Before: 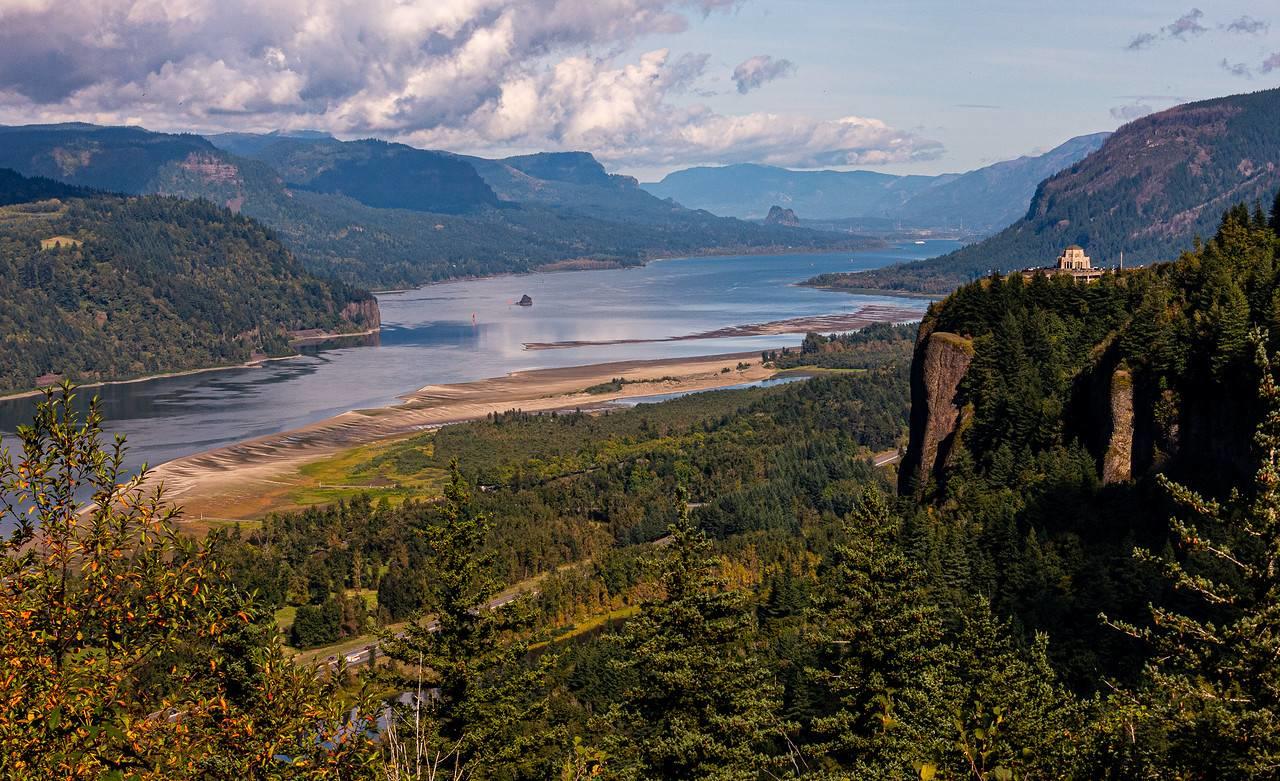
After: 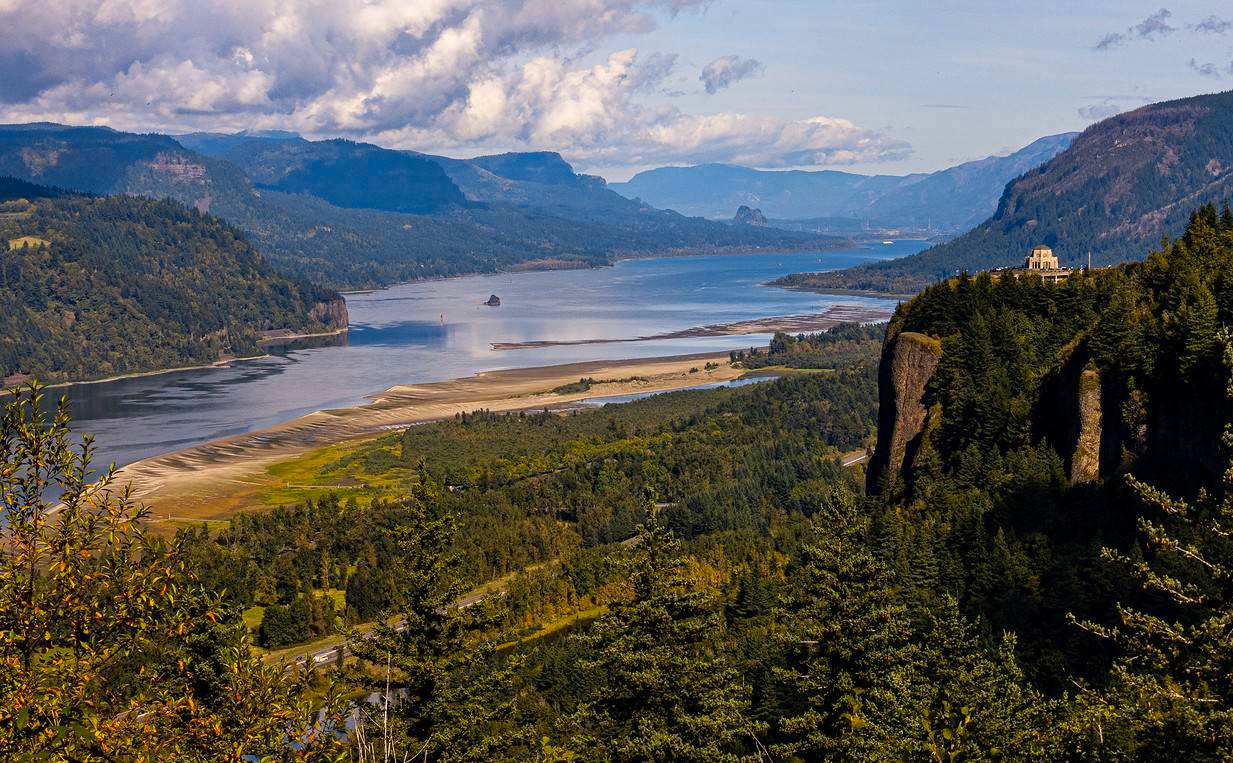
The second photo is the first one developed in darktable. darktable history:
tone curve: curves: ch0 [(0, 0) (0.003, 0.003) (0.011, 0.011) (0.025, 0.025) (0.044, 0.044) (0.069, 0.068) (0.1, 0.098) (0.136, 0.134) (0.177, 0.175) (0.224, 0.221) (0.277, 0.273) (0.335, 0.33) (0.399, 0.393) (0.468, 0.461) (0.543, 0.546) (0.623, 0.625) (0.709, 0.711) (0.801, 0.802) (0.898, 0.898) (1, 1)], preserve colors none
color contrast: green-magenta contrast 0.85, blue-yellow contrast 1.25, unbound 0
crop and rotate: left 2.536%, right 1.107%, bottom 2.246%
